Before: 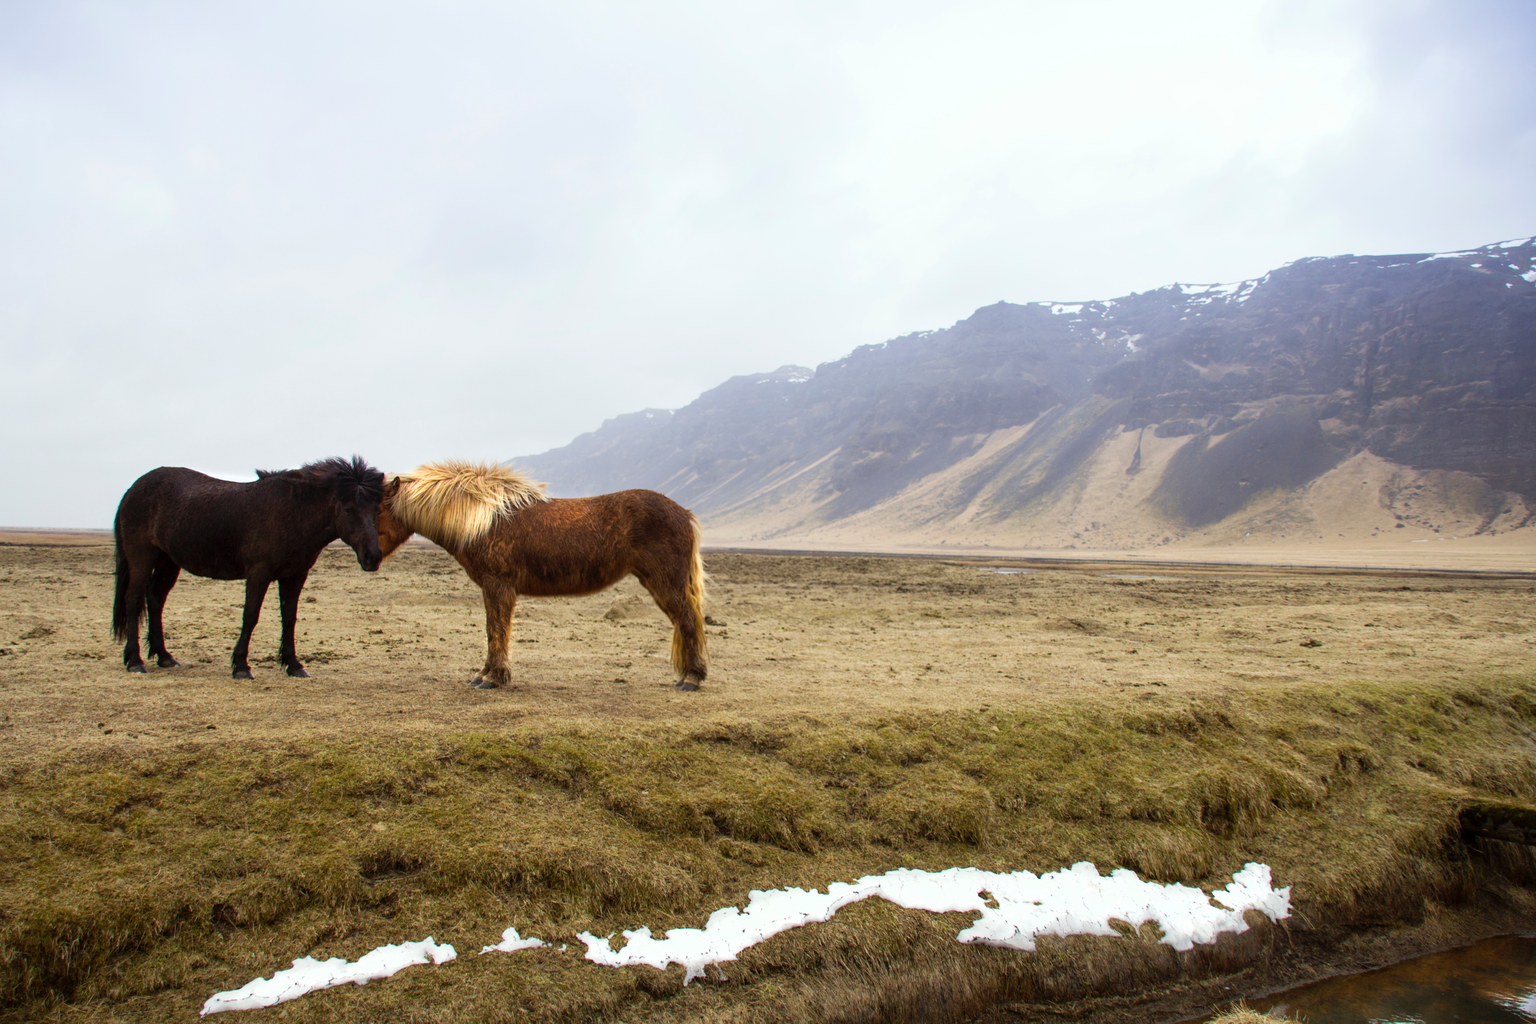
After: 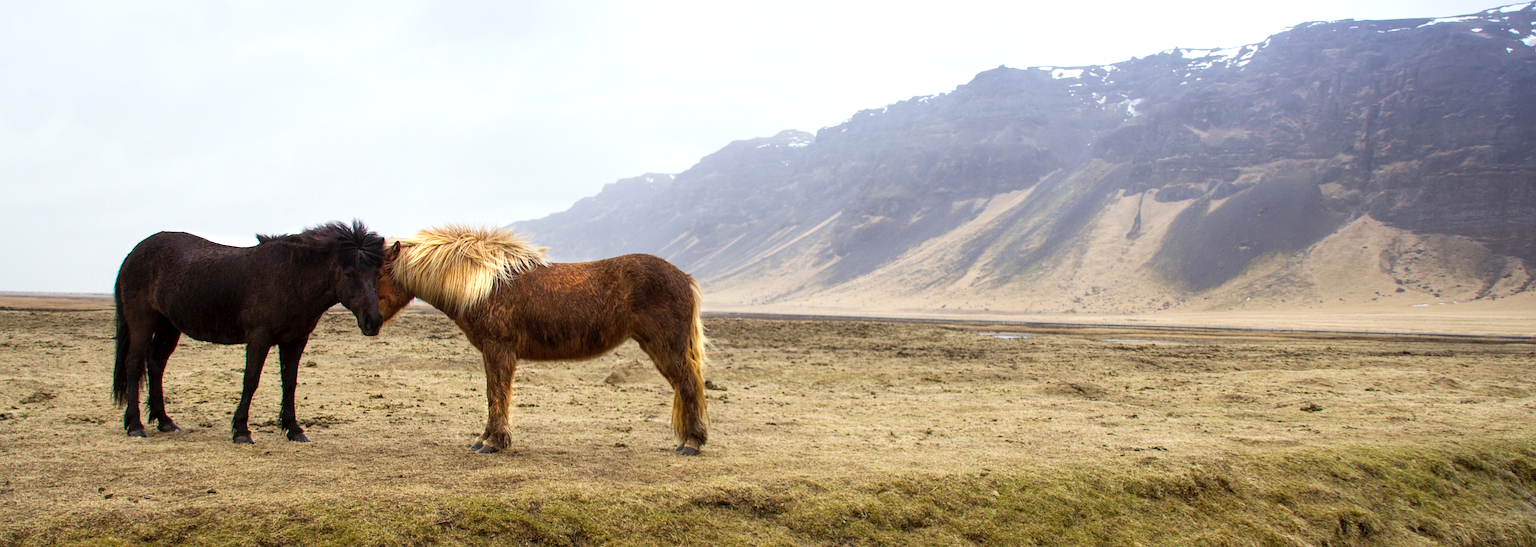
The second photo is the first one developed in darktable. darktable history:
sharpen: on, module defaults
exposure: exposure 0.207 EV, compensate highlight preservation false
crop and rotate: top 23.043%, bottom 23.437%
local contrast: highlights 100%, shadows 100%, detail 120%, midtone range 0.2
